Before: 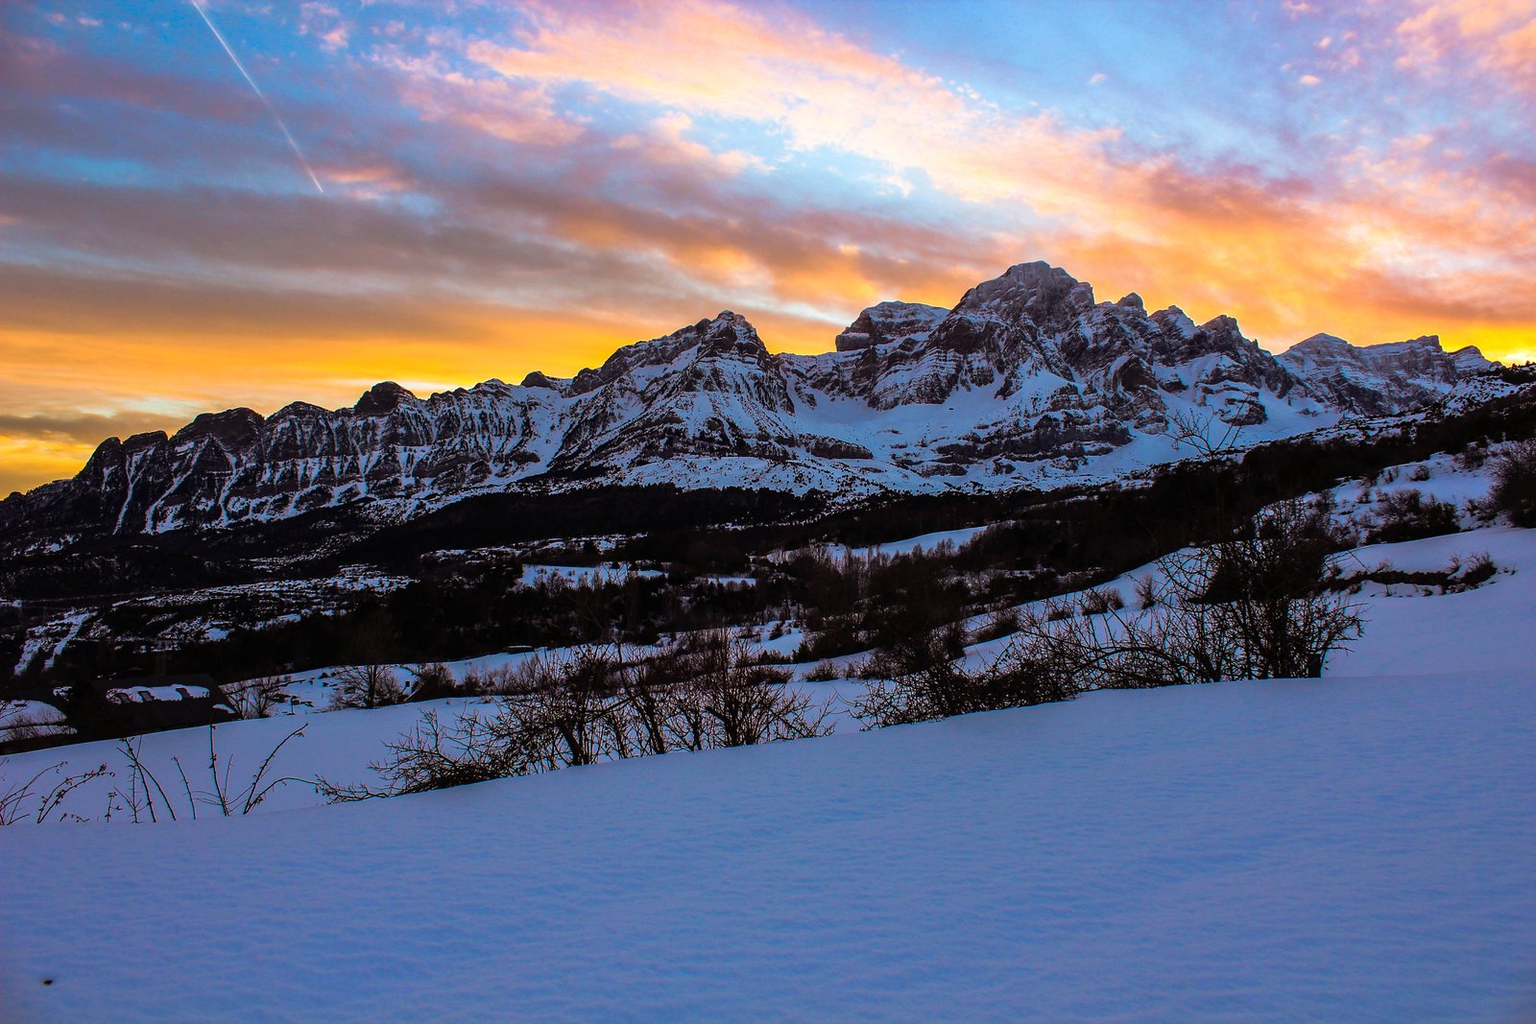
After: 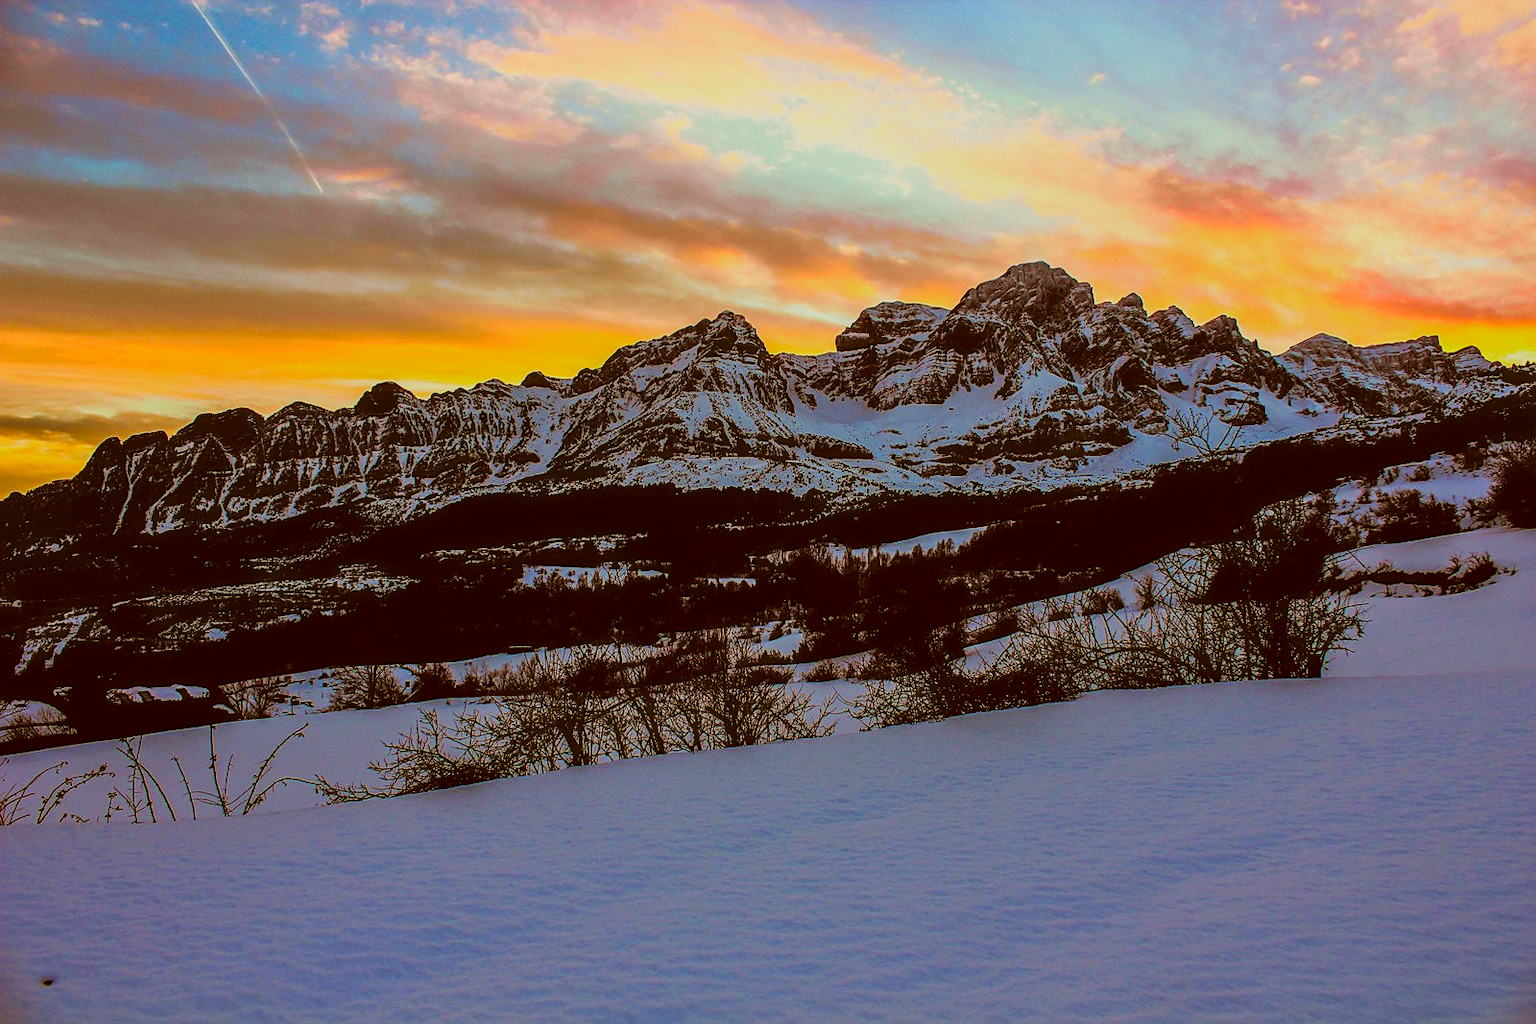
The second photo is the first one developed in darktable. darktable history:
tone curve: curves: ch0 [(0, 0.006) (0.184, 0.117) (0.405, 0.46) (0.456, 0.528) (0.634, 0.728) (0.877, 0.89) (0.984, 0.935)]; ch1 [(0, 0) (0.443, 0.43) (0.492, 0.489) (0.566, 0.579) (0.595, 0.625) (0.608, 0.667) (0.65, 0.729) (1, 1)]; ch2 [(0, 0) (0.33, 0.301) (0.421, 0.443) (0.447, 0.489) (0.492, 0.498) (0.537, 0.583) (0.586, 0.591) (0.663, 0.686) (1, 1)], color space Lab, independent channels, preserve colors none
local contrast: on, module defaults
exposure: black level correction -0.015, exposure -0.539 EV, compensate highlight preservation false
color balance rgb: perceptual saturation grading › global saturation 20%, perceptual saturation grading › highlights -25.428%, perceptual saturation grading › shadows 49.726%
color correction: highlights a* -6.22, highlights b* 9.49, shadows a* 10.37, shadows b* 23.92
filmic rgb: black relative exposure -11.31 EV, white relative exposure 3.25 EV, hardness 6.82
sharpen: on, module defaults
haze removal: strength -0.097, adaptive false
